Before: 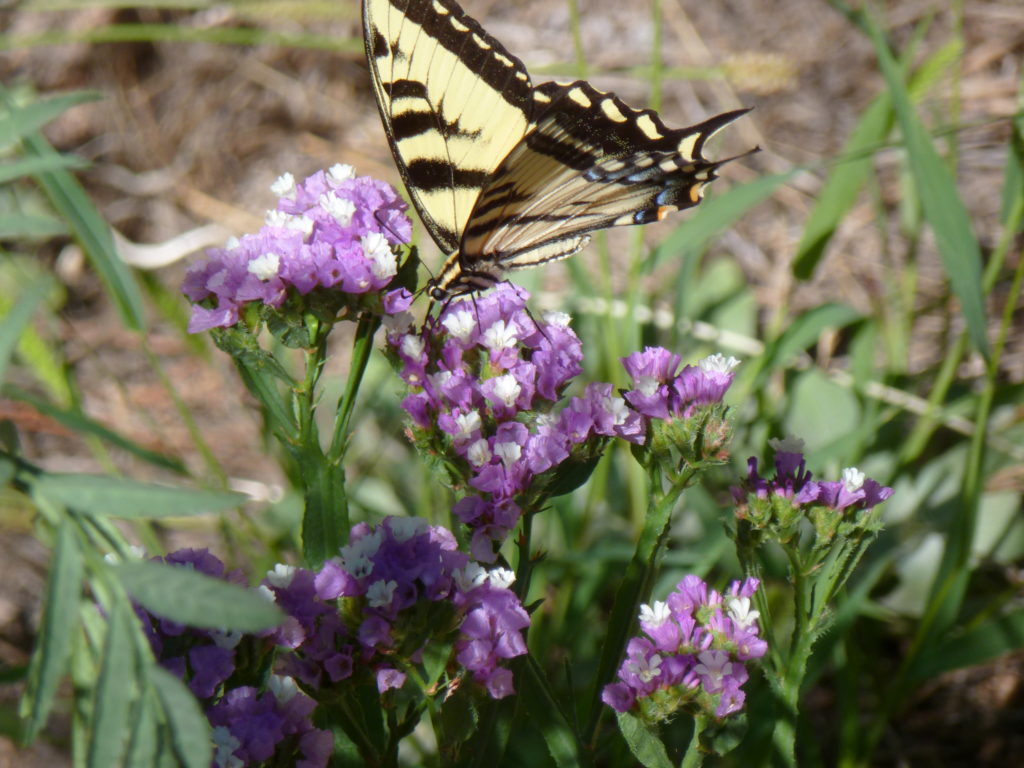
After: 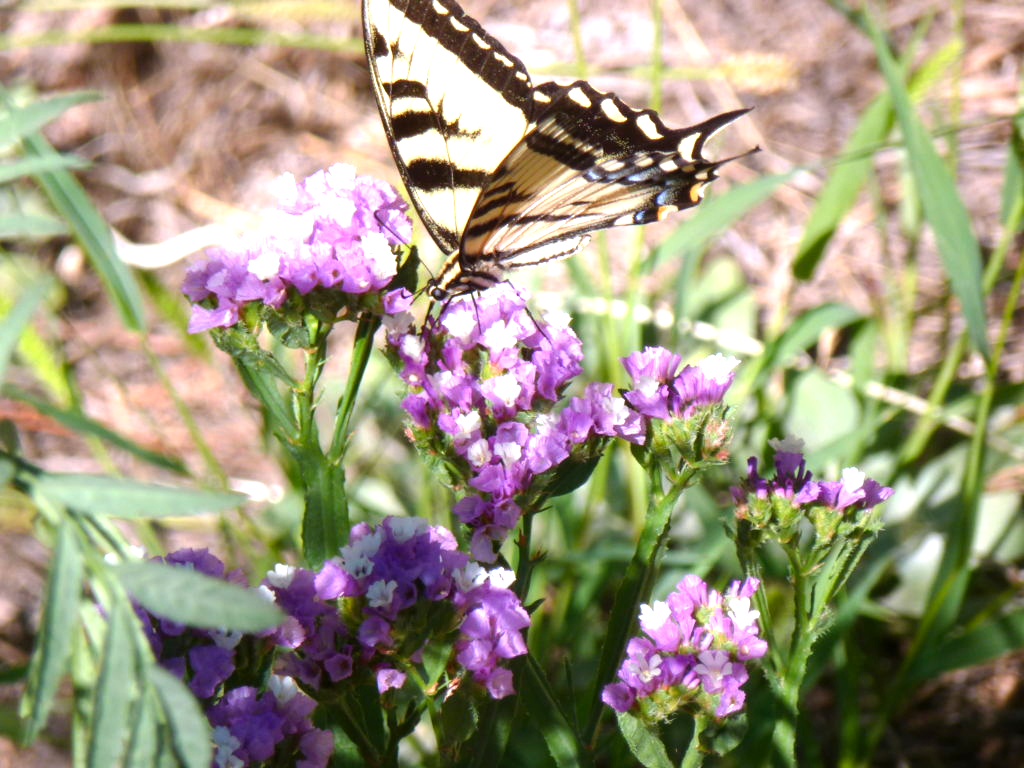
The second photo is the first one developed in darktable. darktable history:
levels: levels [0, 0.374, 0.749]
white balance: red 1.05, blue 1.072
